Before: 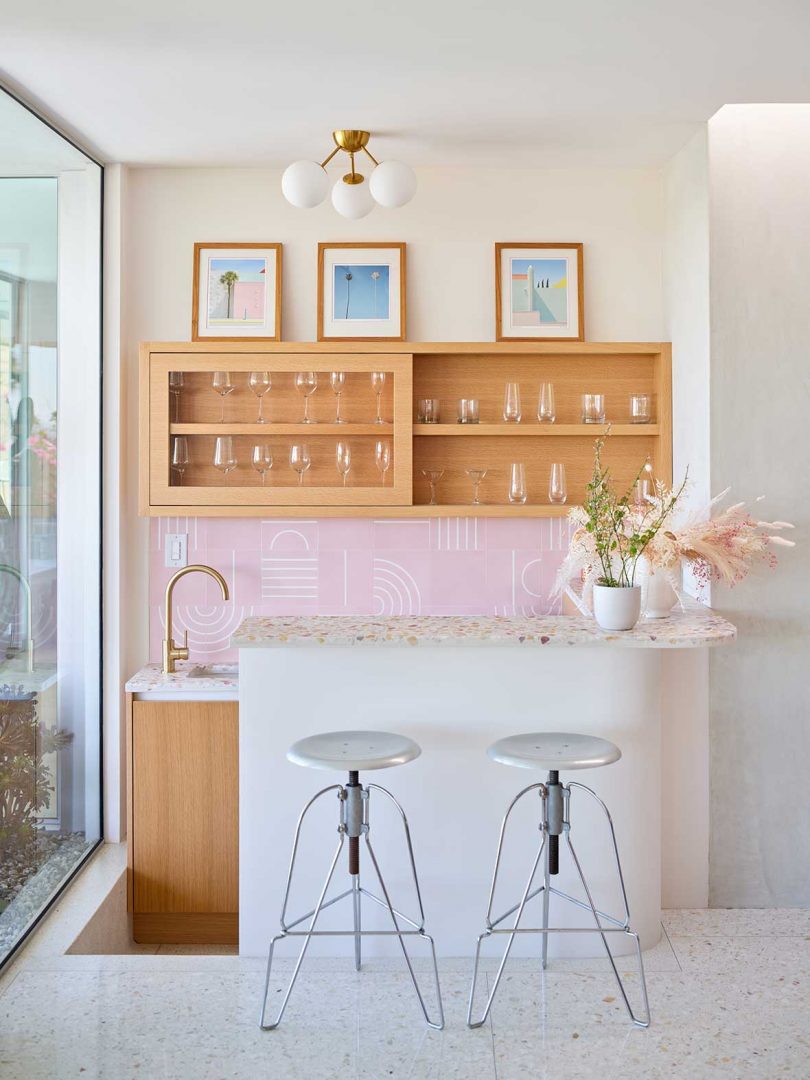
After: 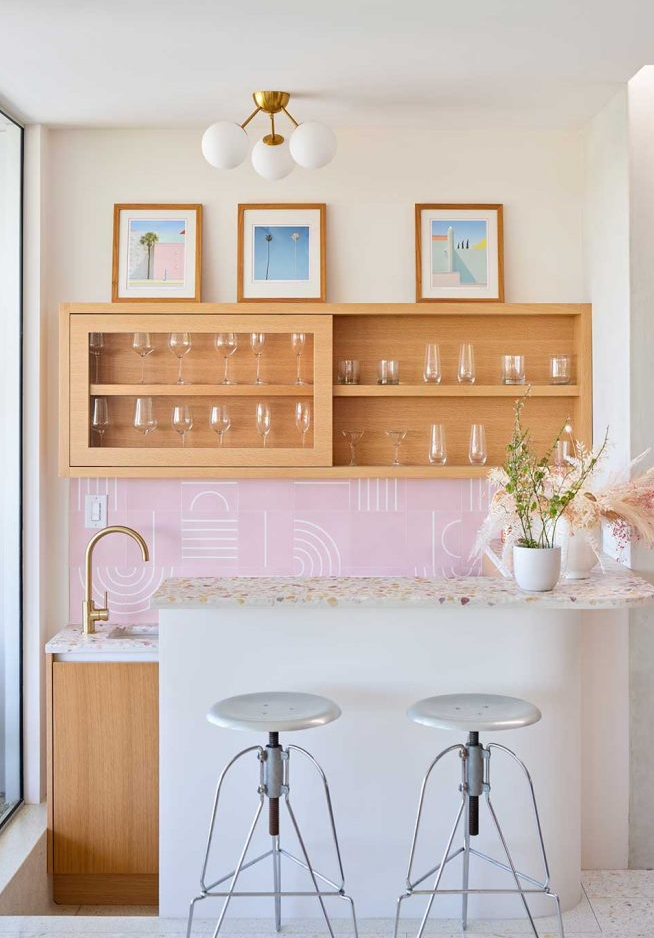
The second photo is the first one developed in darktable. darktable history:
crop: left 9.979%, top 3.631%, right 9.27%, bottom 9.487%
